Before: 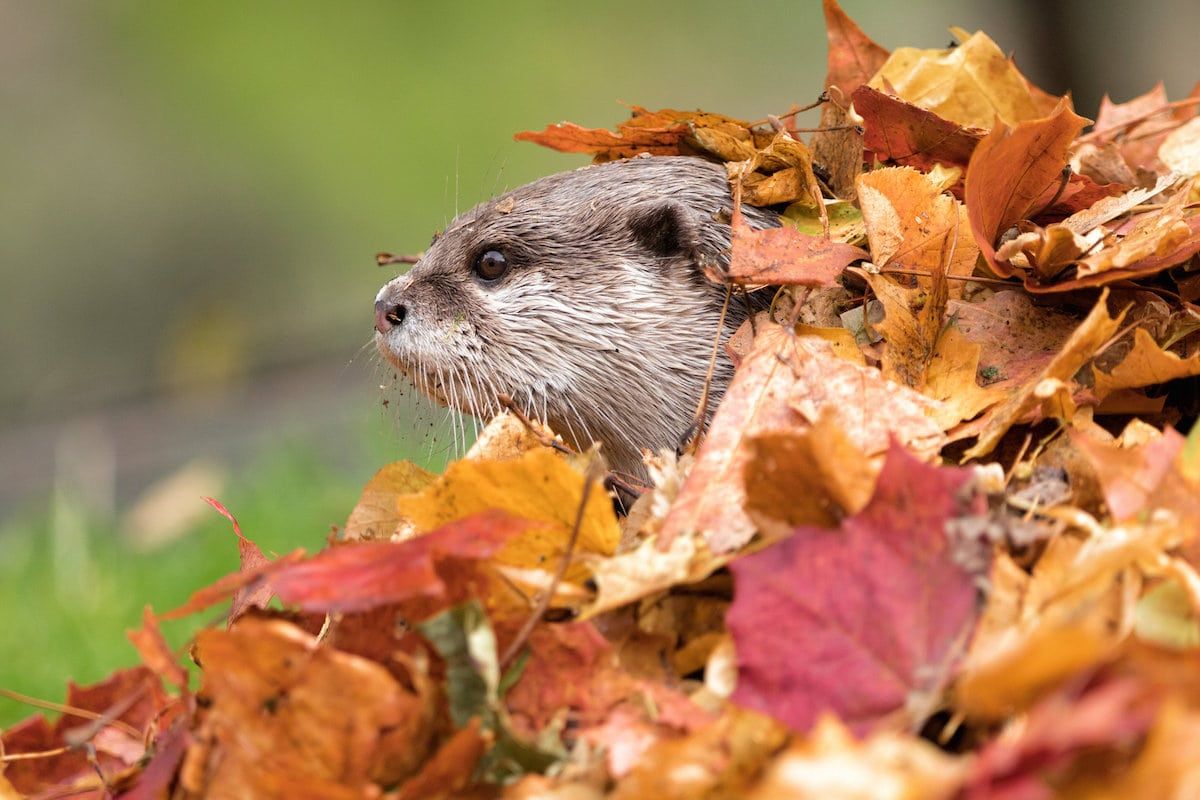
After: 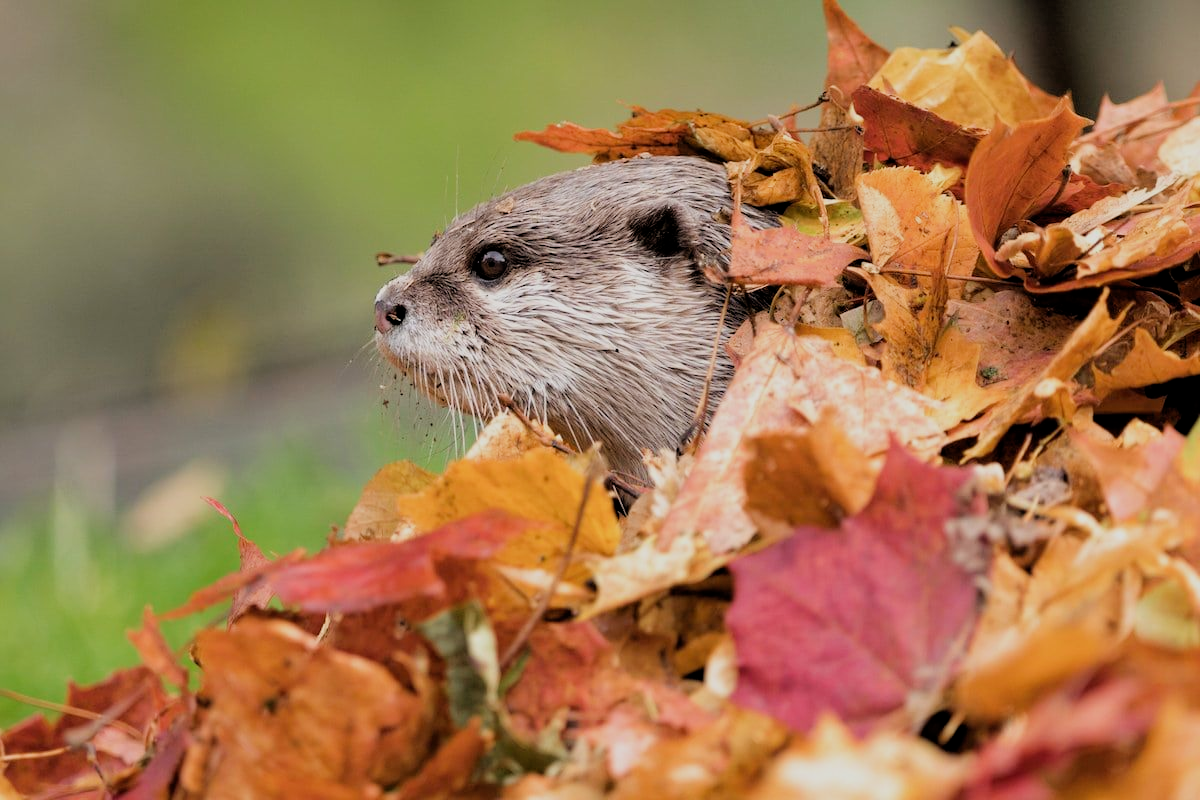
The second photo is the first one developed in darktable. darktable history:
filmic rgb: black relative exposure -7.6 EV, white relative exposure 4.62 EV, target black luminance 0%, hardness 3.57, latitude 50.26%, contrast 1.029, highlights saturation mix 8.85%, shadows ↔ highlights balance -0.175%
